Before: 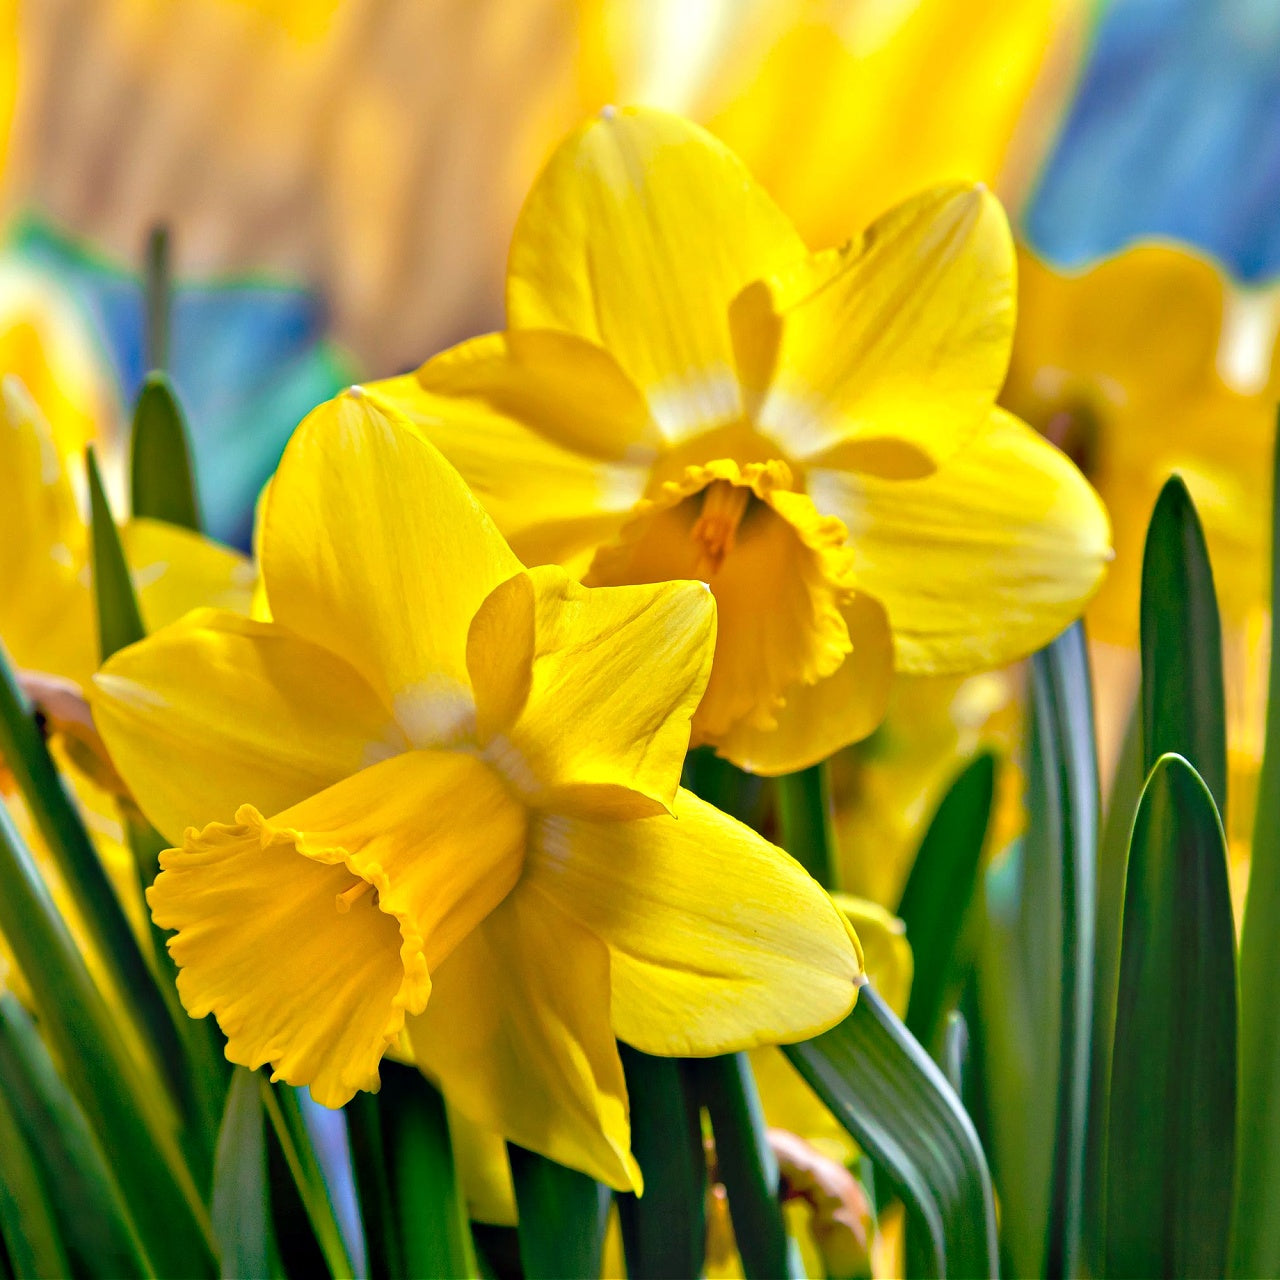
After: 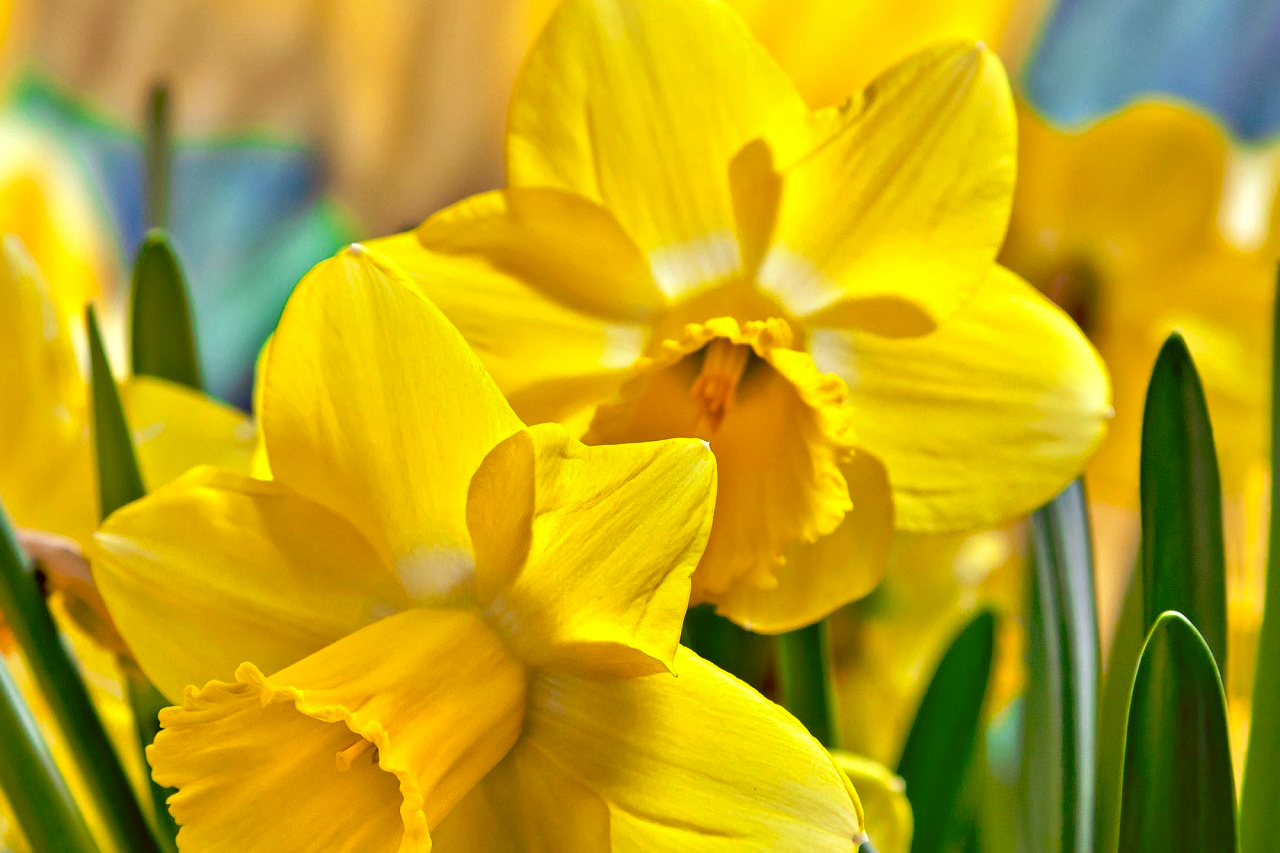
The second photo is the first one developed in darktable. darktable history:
color correction: highlights a* -1.43, highlights b* 10.12, shadows a* 0.395, shadows b* 19.35
crop: top 11.166%, bottom 22.168%
